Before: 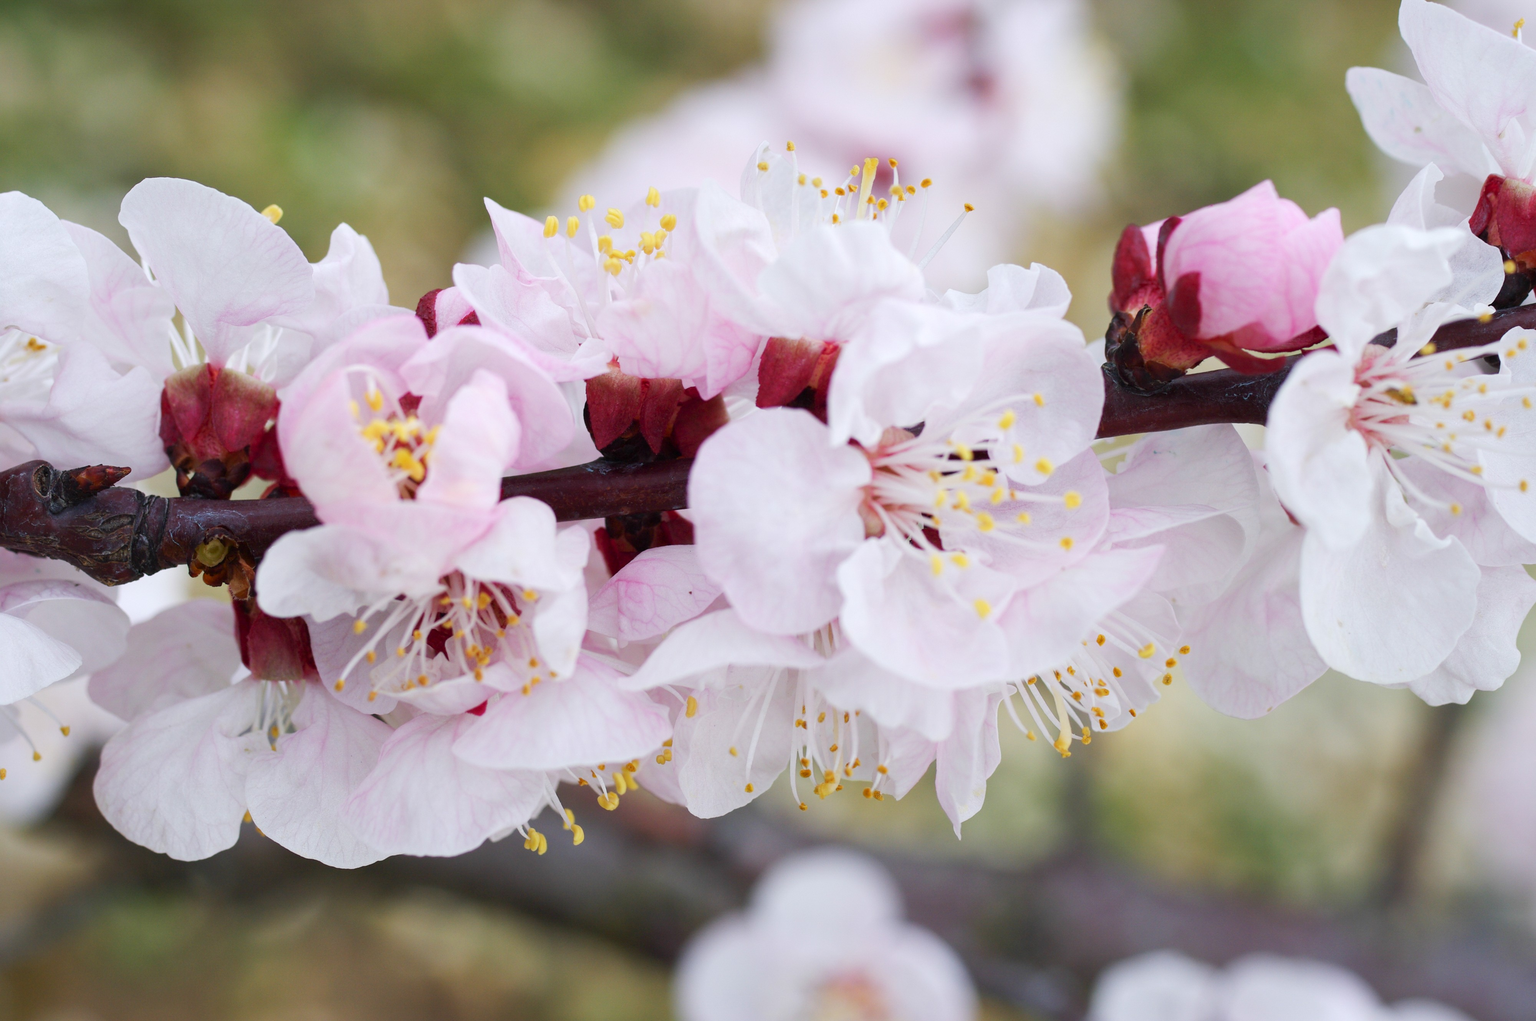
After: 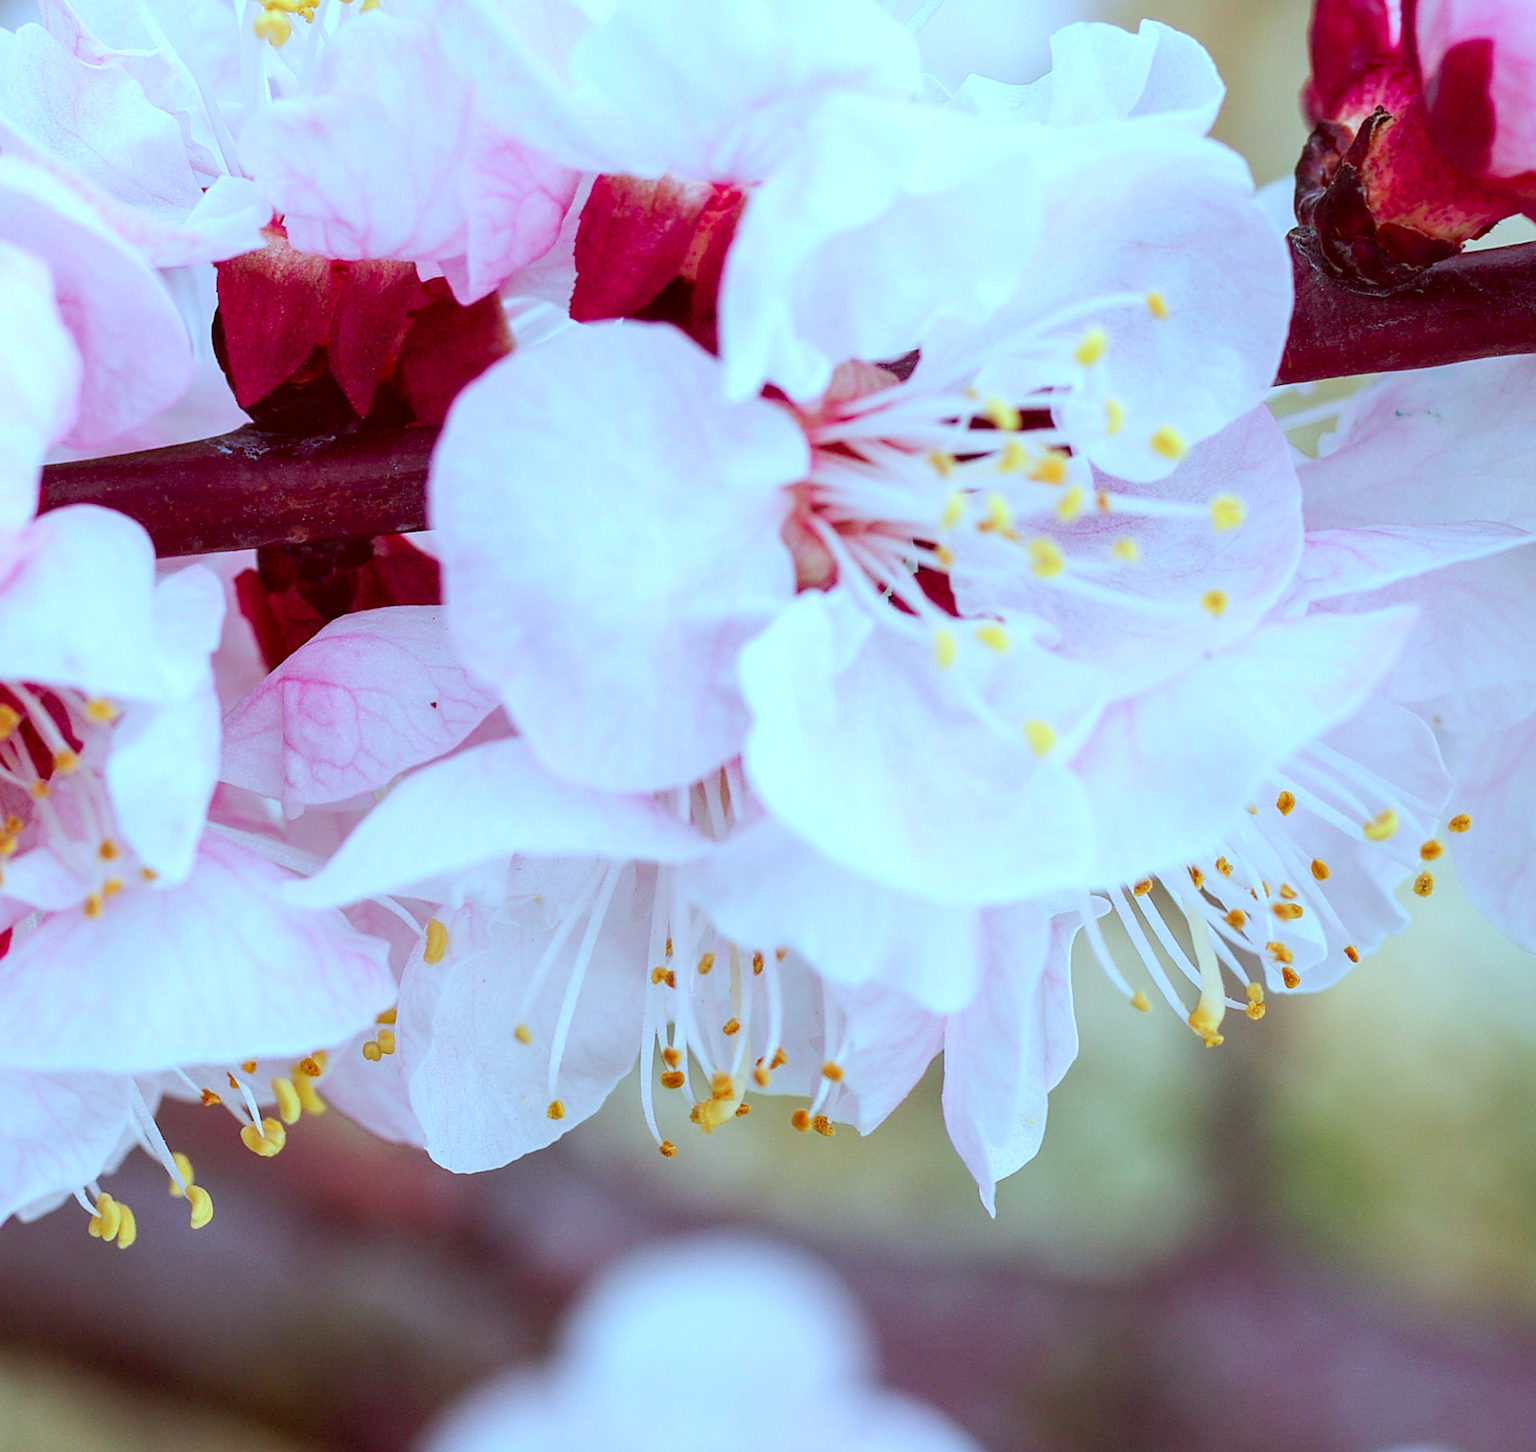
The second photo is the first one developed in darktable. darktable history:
local contrast: on, module defaults
sharpen: on, module defaults
crop: left 31.361%, top 24.818%, right 20.453%, bottom 6.617%
exposure: black level correction 0.003, exposure 0.147 EV, compensate exposure bias true, compensate highlight preservation false
color calibration: output R [0.946, 0.065, -0.013, 0], output G [-0.246, 1.264, -0.017, 0], output B [0.046, -0.098, 1.05, 0], illuminant custom, x 0.387, y 0.387, temperature 3845.21 K
tone equalizer: edges refinement/feathering 500, mask exposure compensation -1.57 EV, preserve details no
color correction: highlights a* -7.12, highlights b* -0.211, shadows a* 20.17, shadows b* 12.14
